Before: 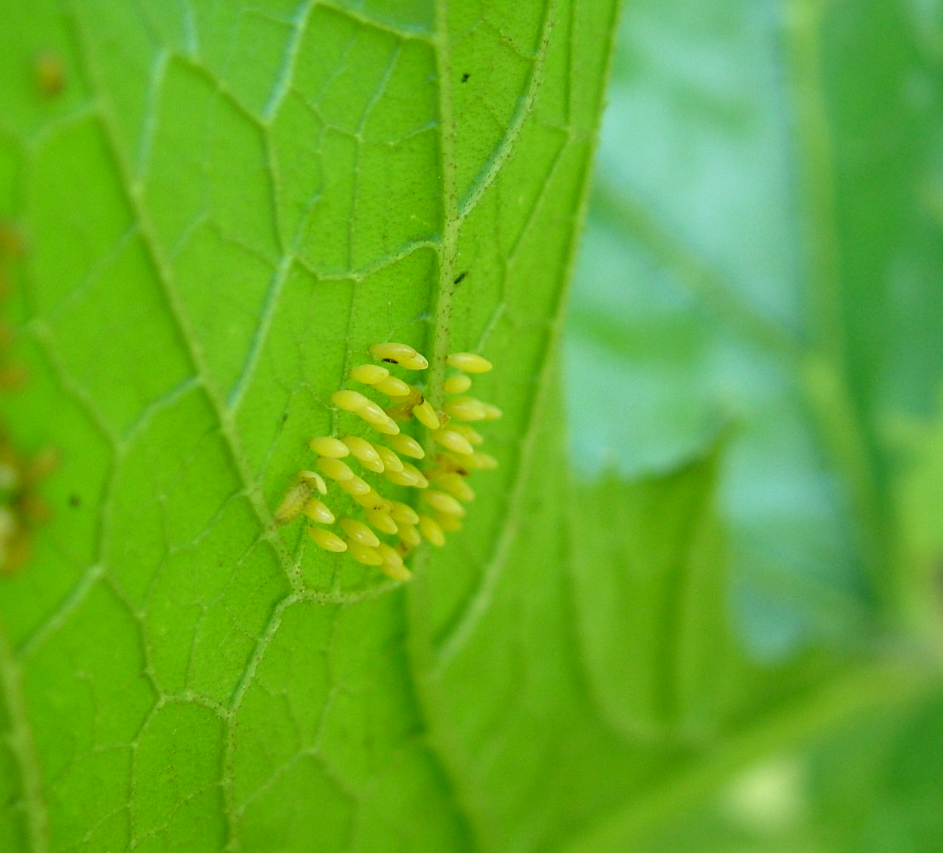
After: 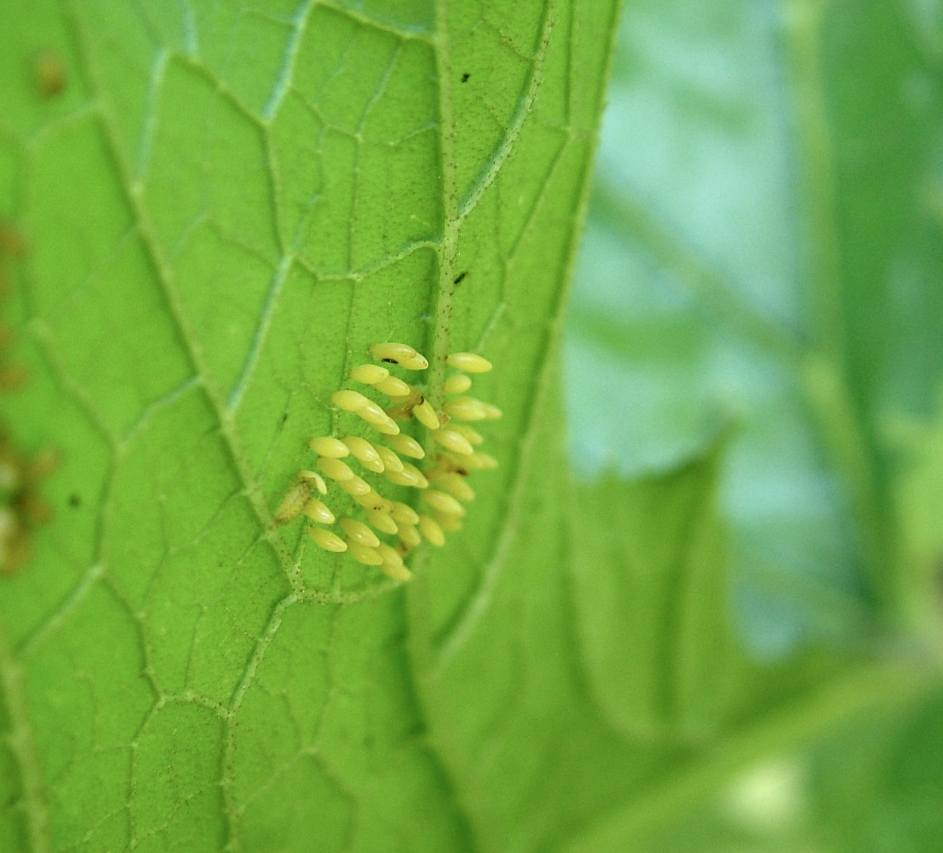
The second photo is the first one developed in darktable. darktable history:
local contrast: detail 130%
color contrast: green-magenta contrast 0.84, blue-yellow contrast 0.86
